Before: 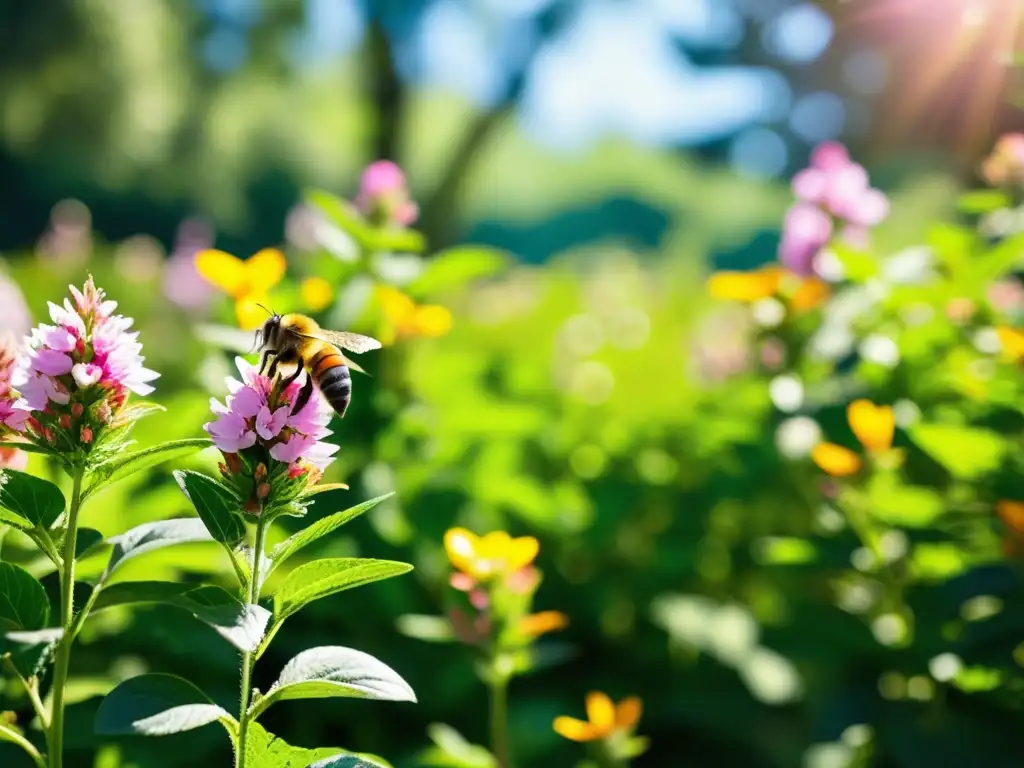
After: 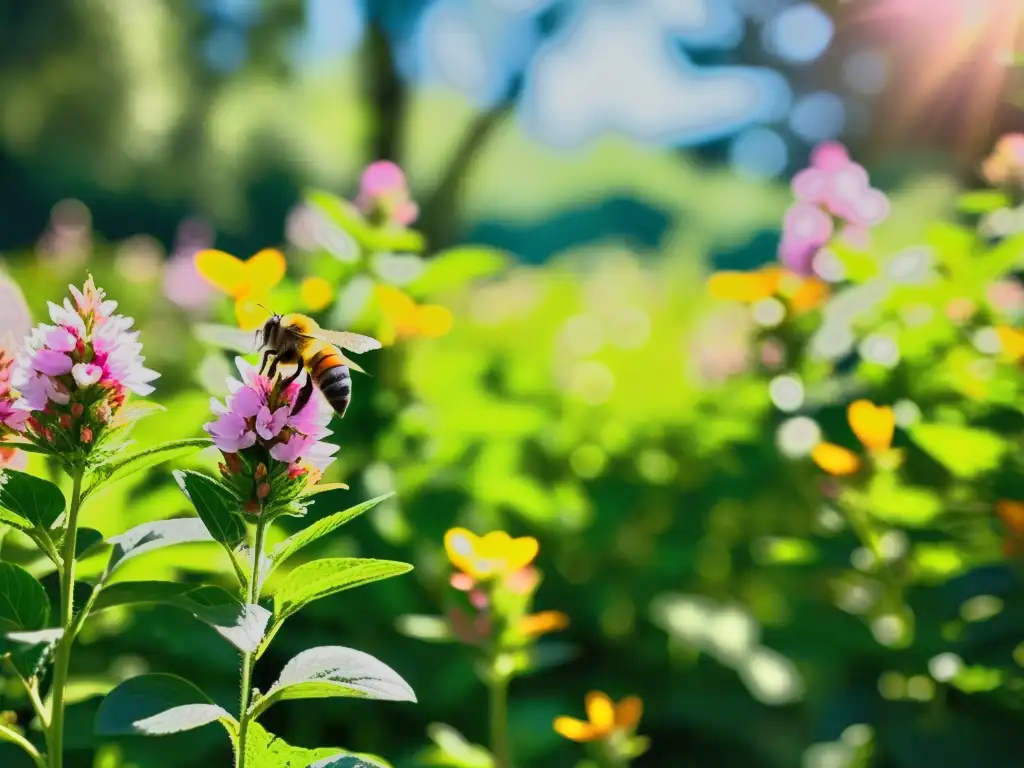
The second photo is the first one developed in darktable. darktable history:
base curve: curves: ch0 [(0, 0) (0.297, 0.298) (1, 1)], preserve colors none
tone equalizer: -7 EV -0.63 EV, -6 EV 1 EV, -5 EV -0.45 EV, -4 EV 0.43 EV, -3 EV 0.41 EV, -2 EV 0.15 EV, -1 EV -0.15 EV, +0 EV -0.39 EV, smoothing diameter 25%, edges refinement/feathering 10, preserve details guided filter
